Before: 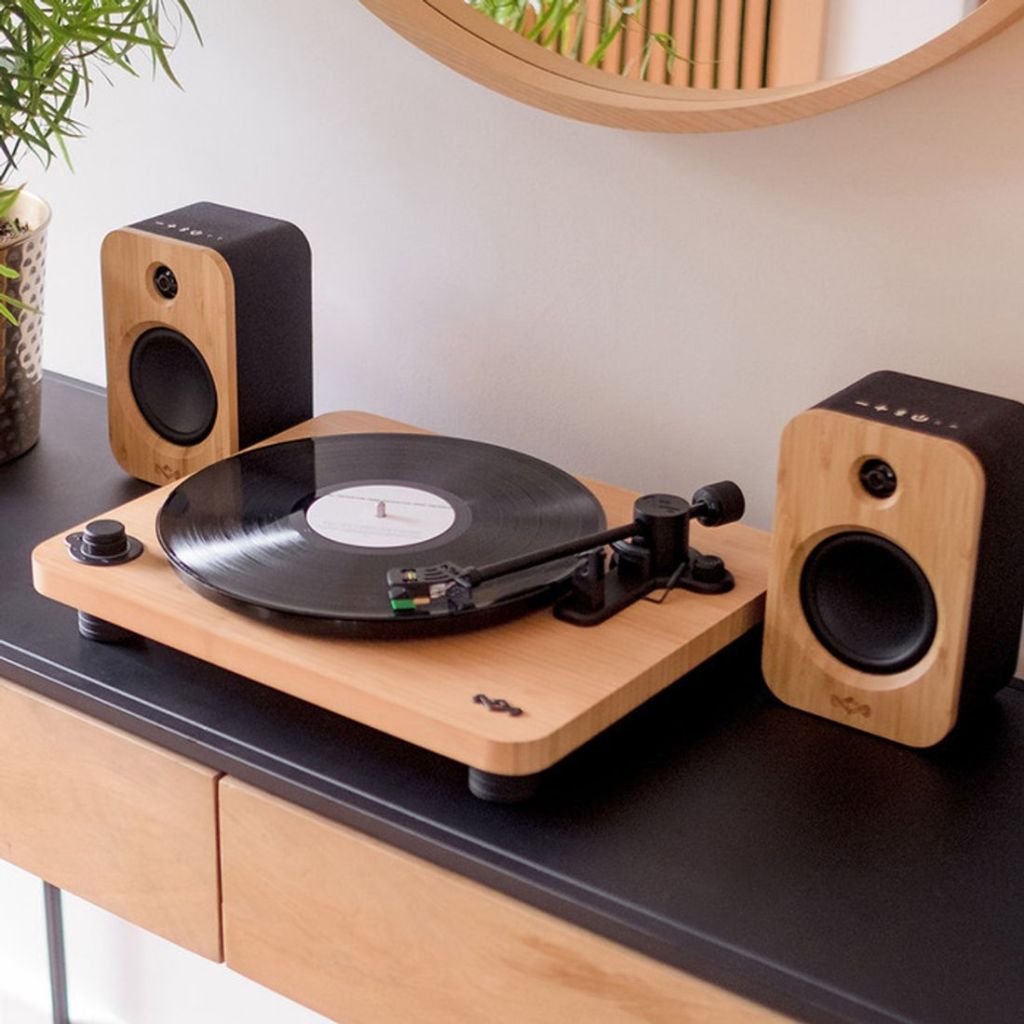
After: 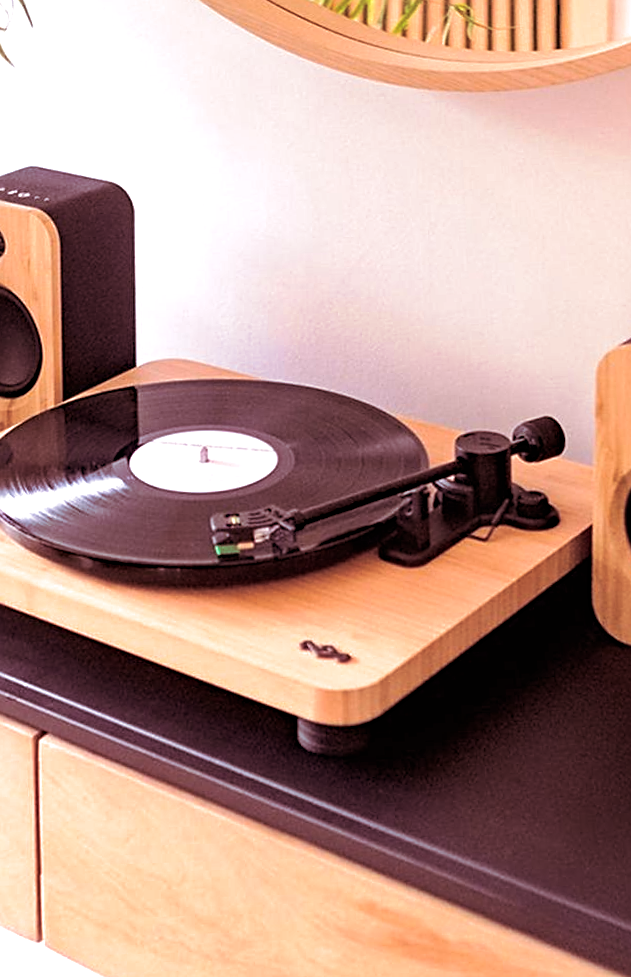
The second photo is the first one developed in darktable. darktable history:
crop and rotate: left 15.446%, right 17.836%
sharpen: on, module defaults
split-toning: on, module defaults
exposure: black level correction 0, exposure 0.7 EV, compensate exposure bias true, compensate highlight preservation false
white balance: red 1.05, blue 1.072
rotate and perspective: rotation -1.68°, lens shift (vertical) -0.146, crop left 0.049, crop right 0.912, crop top 0.032, crop bottom 0.96
haze removal: strength 0.25, distance 0.25, compatibility mode true, adaptive false
